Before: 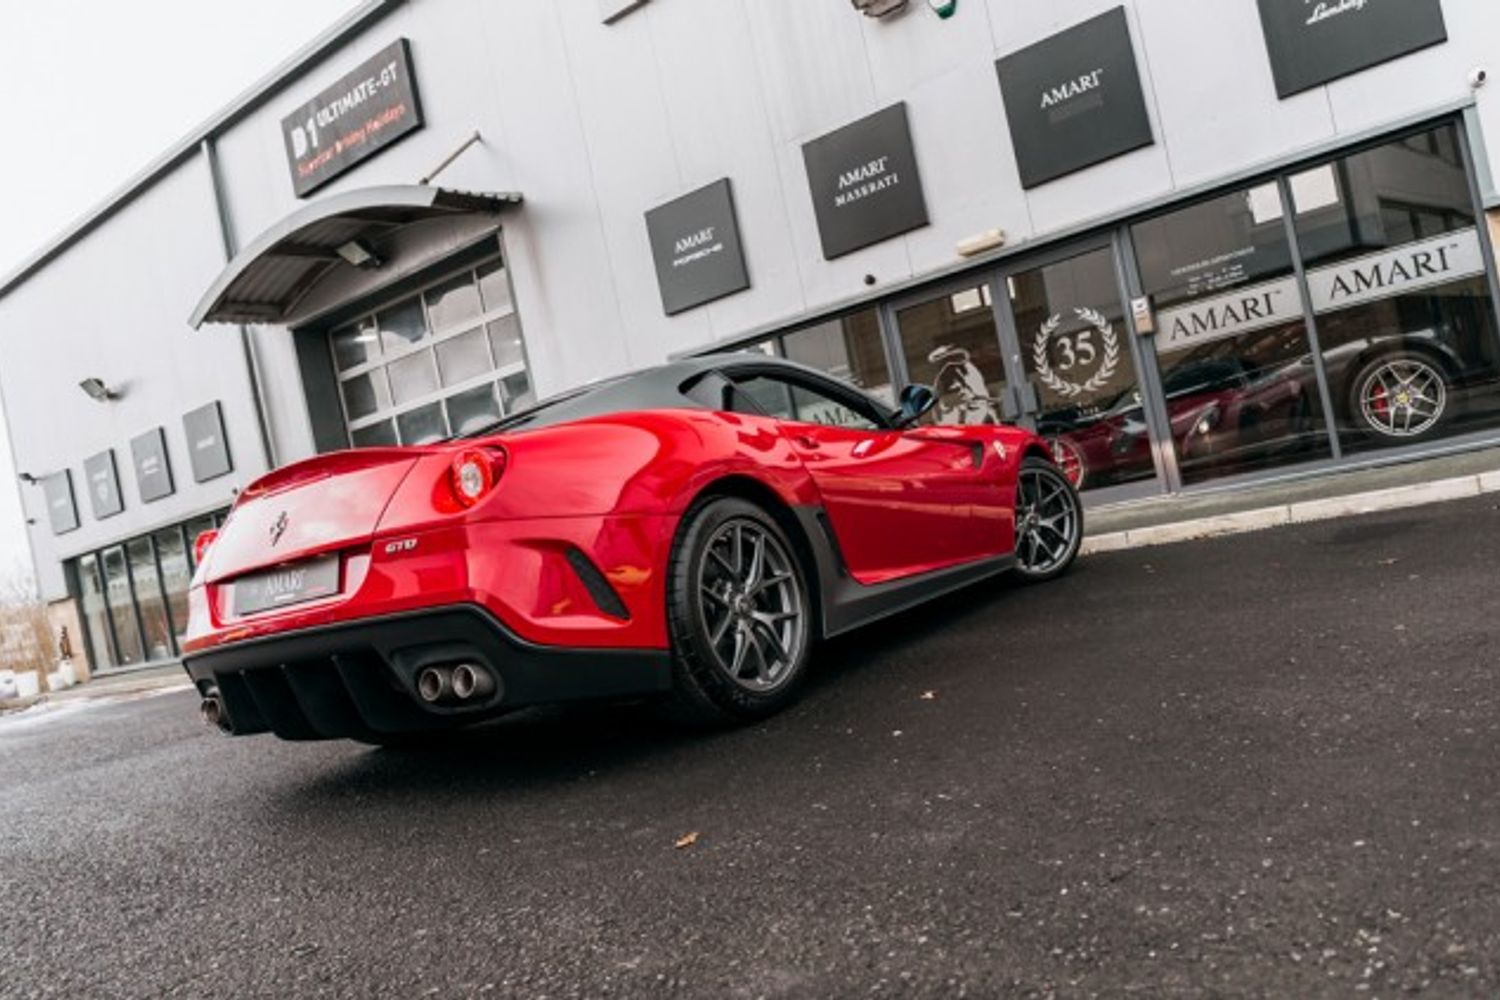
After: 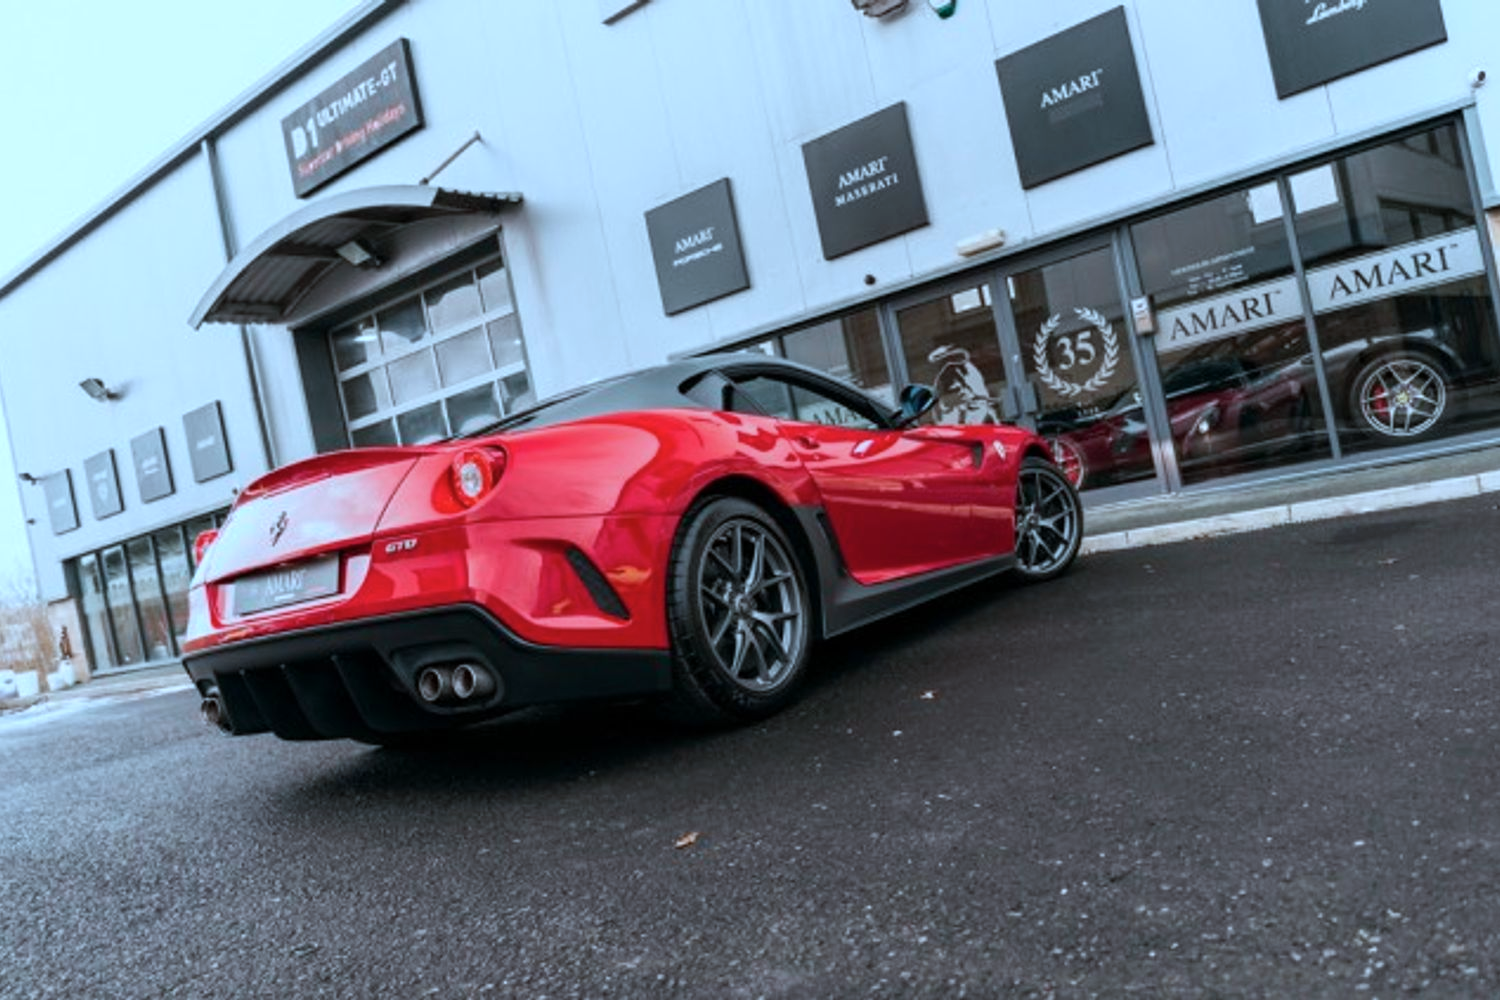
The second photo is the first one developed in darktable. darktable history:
color correction: highlights a* -9.4, highlights b* -23.89
